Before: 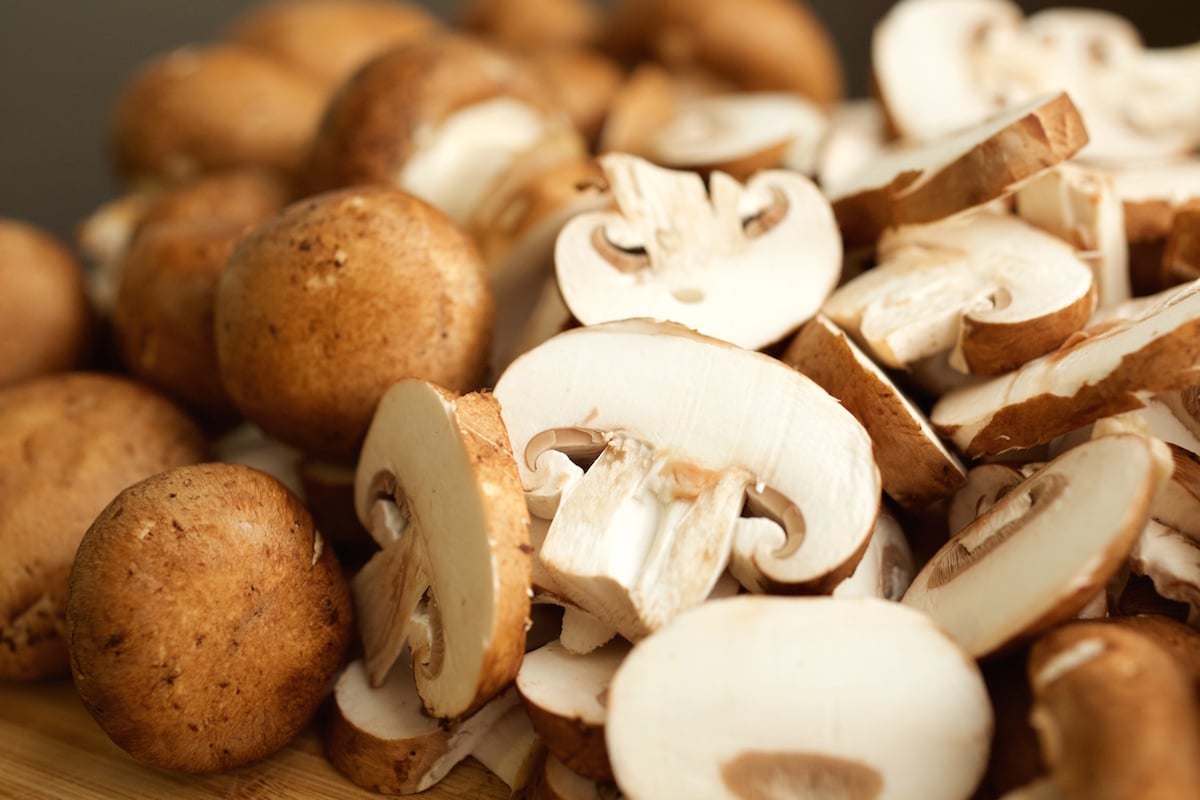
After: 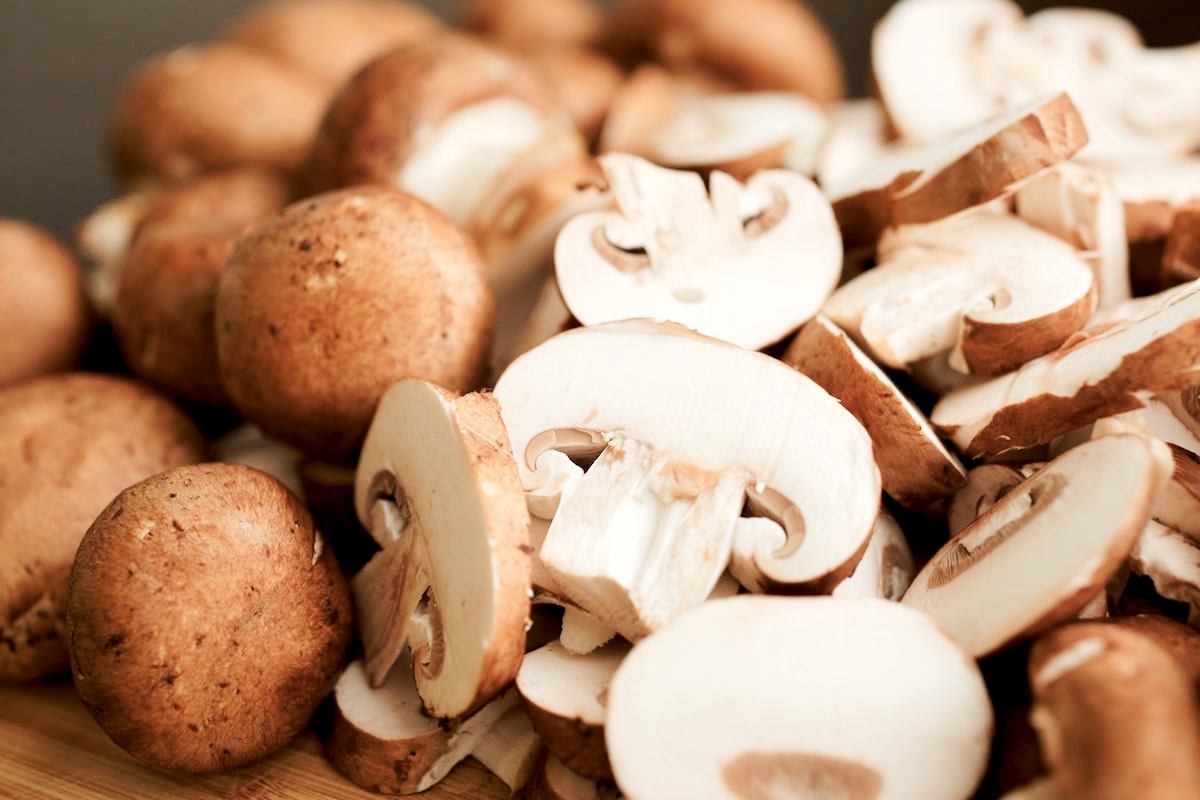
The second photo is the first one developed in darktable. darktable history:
tone curve: curves: ch0 [(0, 0) (0.003, 0.003) (0.011, 0.014) (0.025, 0.031) (0.044, 0.055) (0.069, 0.086) (0.1, 0.124) (0.136, 0.168) (0.177, 0.22) (0.224, 0.278) (0.277, 0.344) (0.335, 0.426) (0.399, 0.515) (0.468, 0.597) (0.543, 0.672) (0.623, 0.746) (0.709, 0.815) (0.801, 0.881) (0.898, 0.939) (1, 1)], preserve colors none
color look up table: target L [61.78, 42.8, 31.91, 100, 80.69, 61.46, 57.56, 50.79, 42.93, 44.91, 37.06, 26.64, 71.04, 58.9, 50.92, 49, 35.24, 25.32, 23.83, 8.1, 62.04, 47.07, 42.45, 26.98, 0 ×25], target a [-14.55, -28.26, -6.985, -0.001, 0.155, 20.01, 18.49, 34.58, -0.215, 42.44, 42.16, 12.09, -0.905, -0.454, 3.547, 41.11, -0.814, 18.34, 2.397, -0.042, -27.69, -25.74, -6.425, -0.549, 0 ×25], target b [43.59, 21.98, 15.91, 0.014, 0.748, 50.62, 12.64, 38.85, 0.069, 14.53, 21.59, 12.8, 0.042, -0.648, -18.36, -9.378, -32.7, -11.09, -32.78, 0.011, -4.415, -21.5, -19.85, -0.466, 0 ×25], num patches 24
